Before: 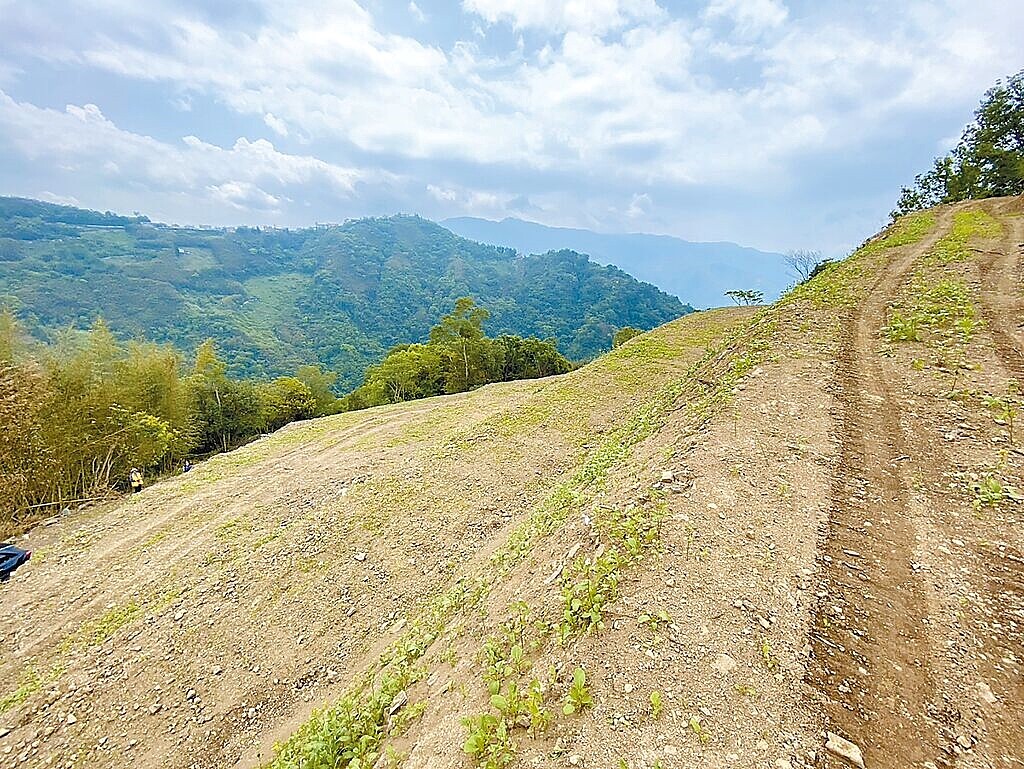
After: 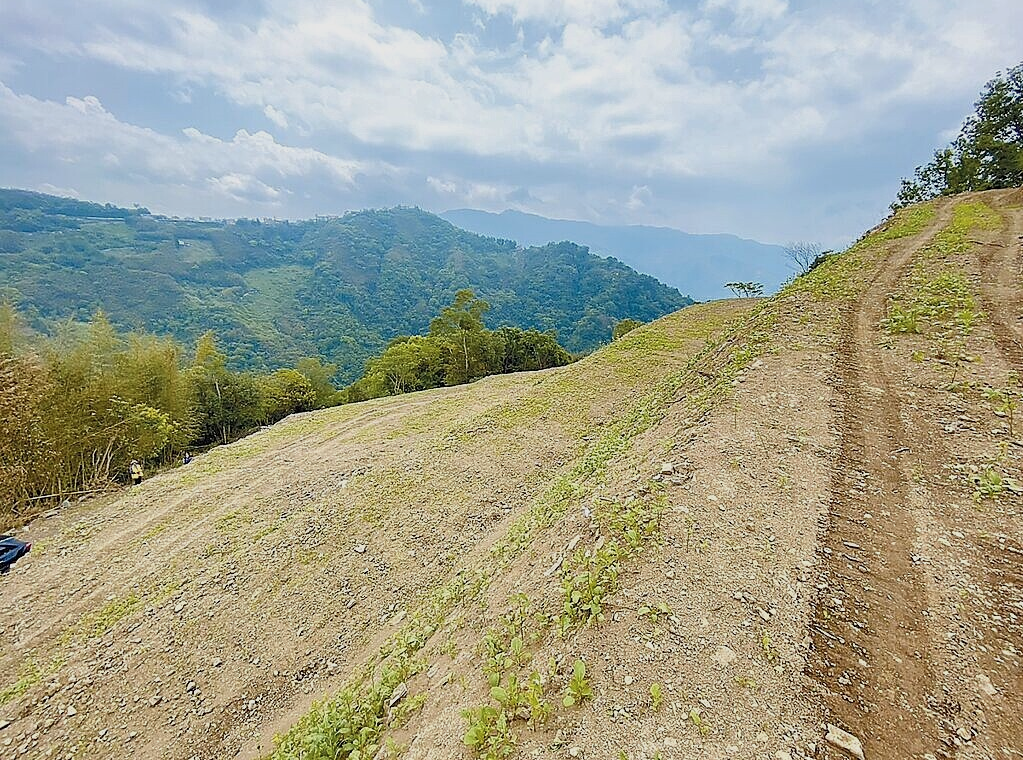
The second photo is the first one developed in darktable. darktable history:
color balance rgb: perceptual saturation grading › global saturation -1%
exposure: exposure -0.151 EV
crop: top 1.049%, right 0.001%
color zones: curves: ch0 [(0.25, 0.5) (0.428, 0.473) (0.75, 0.5)]; ch1 [(0.243, 0.479) (0.398, 0.452) (0.75, 0.5)]
